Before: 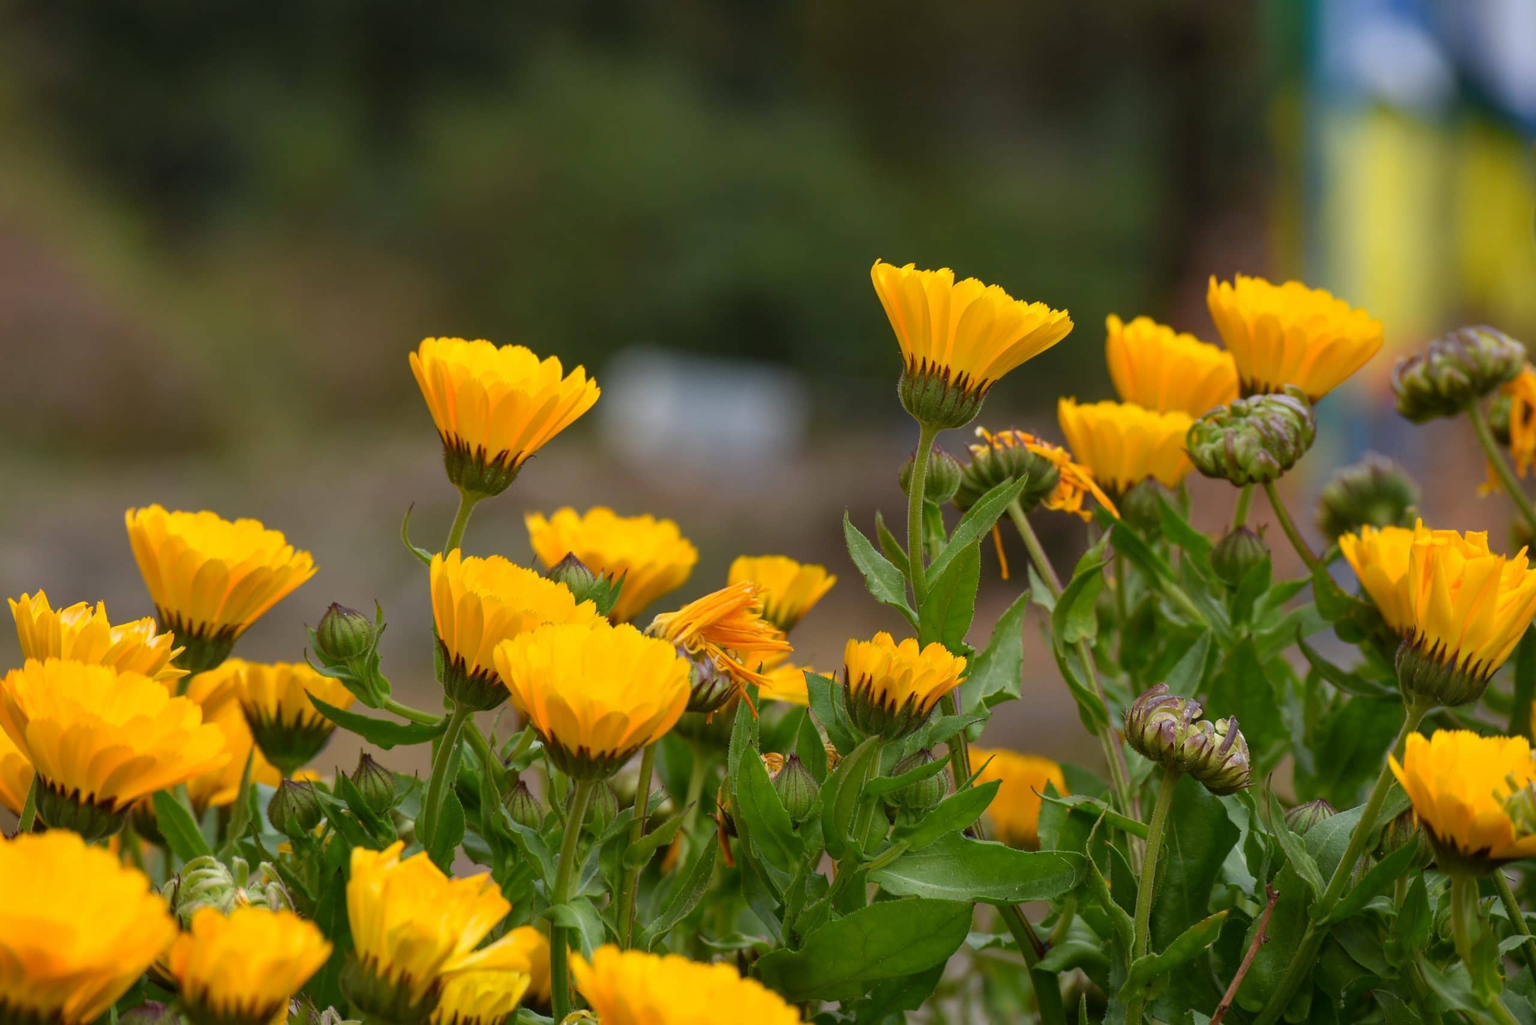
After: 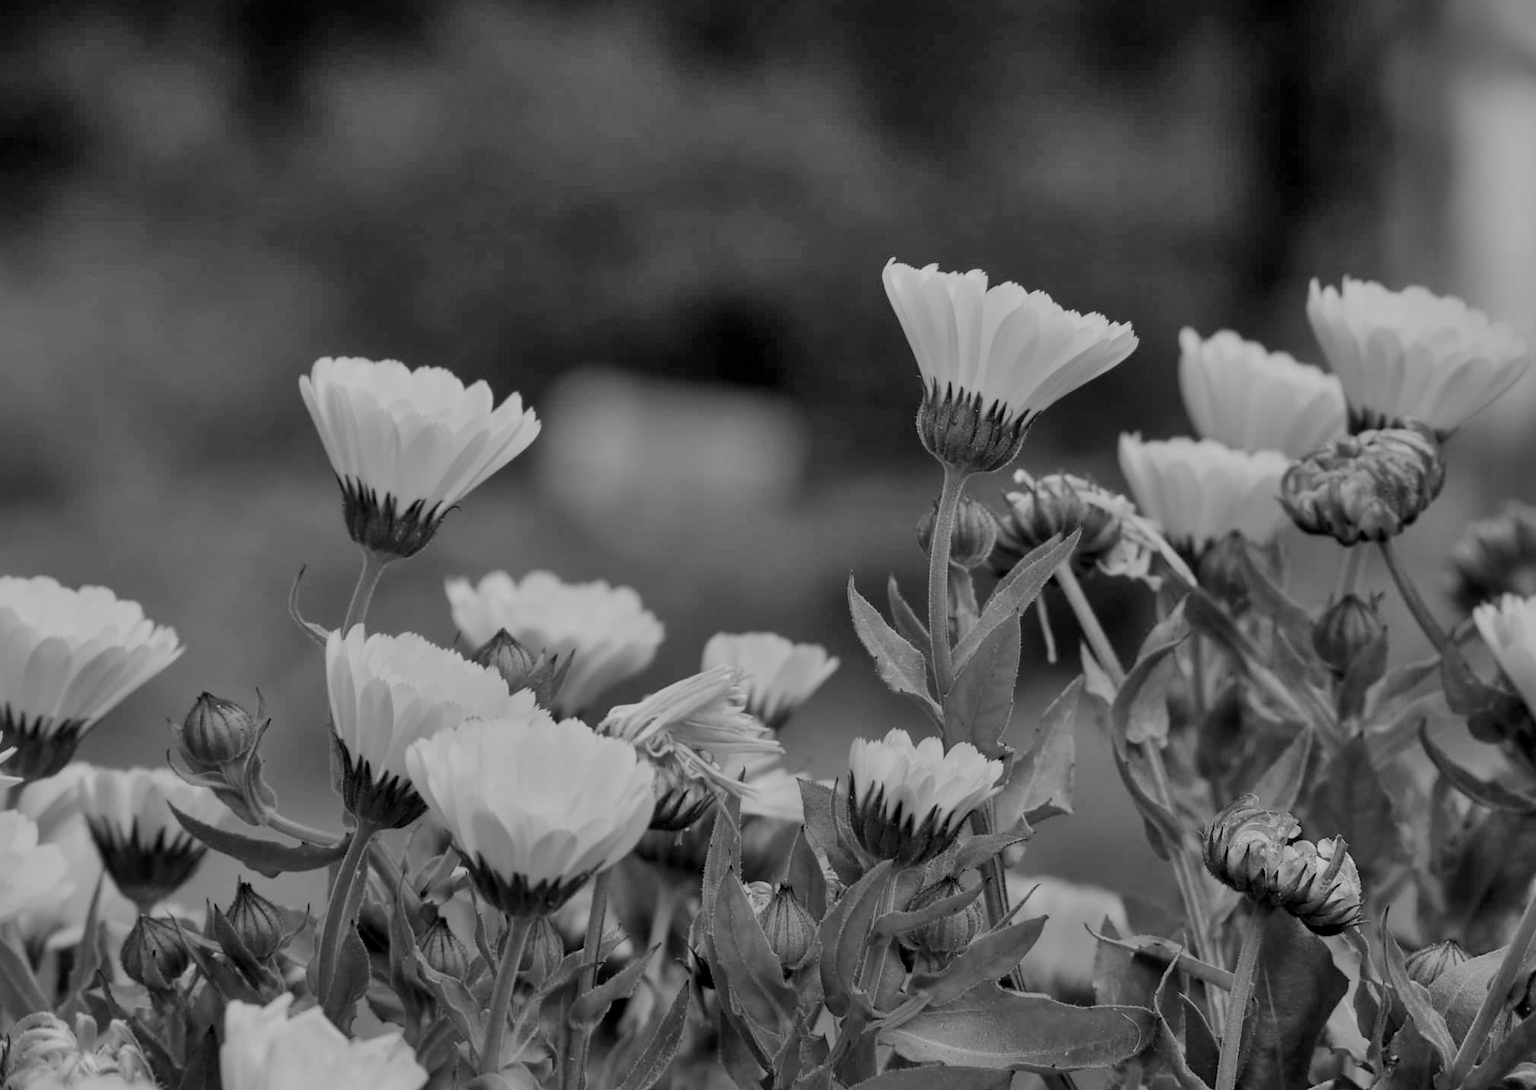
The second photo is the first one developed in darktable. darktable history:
crop: left 11.225%, top 5.381%, right 9.565%, bottom 10.314%
exposure: black level correction 0.005, exposure 0.014 EV, compensate highlight preservation false
tone equalizer: on, module defaults
filmic rgb: black relative exposure -7.65 EV, white relative exposure 4.56 EV, hardness 3.61
local contrast: mode bilateral grid, contrast 20, coarseness 50, detail 130%, midtone range 0.2
shadows and highlights: radius 100.41, shadows 50.55, highlights -64.36, highlights color adjustment 49.82%, soften with gaussian
monochrome: a 26.22, b 42.67, size 0.8
